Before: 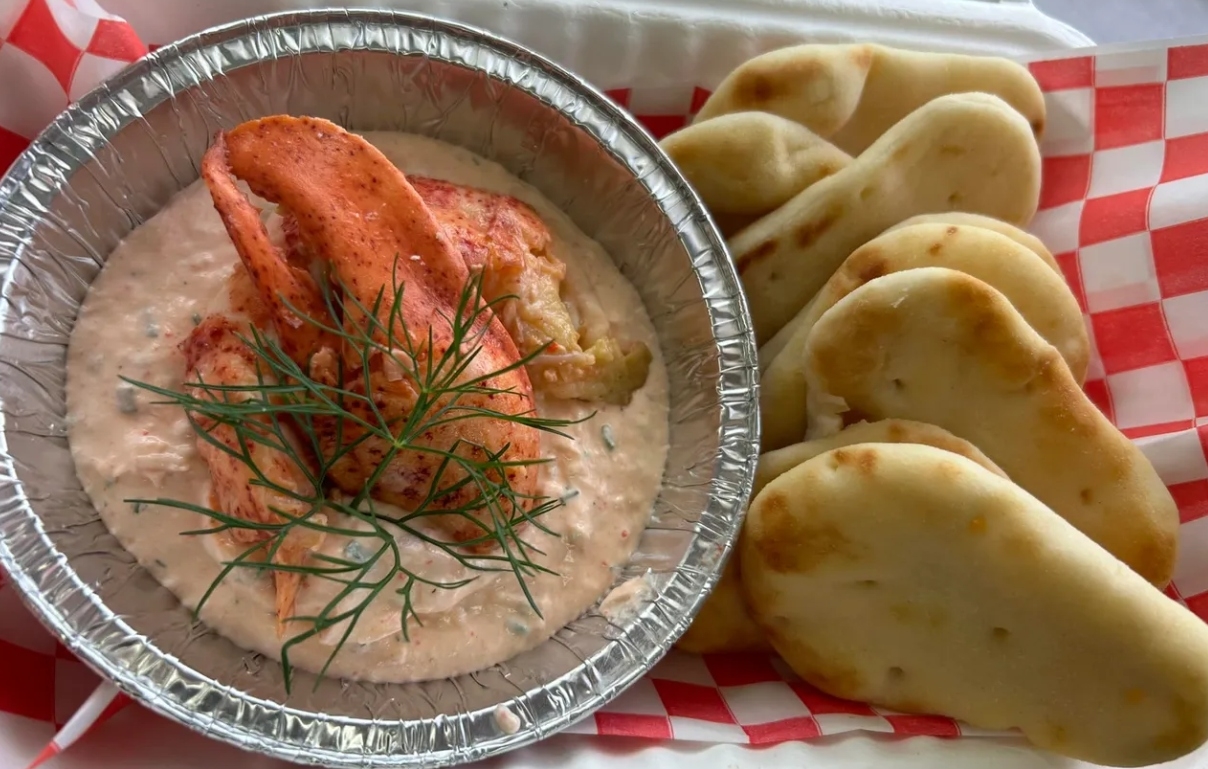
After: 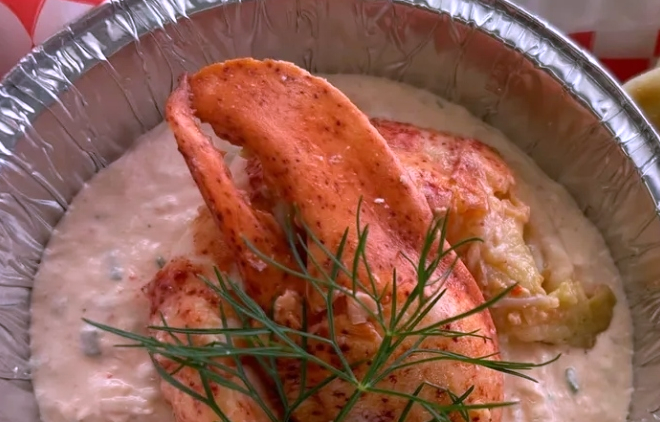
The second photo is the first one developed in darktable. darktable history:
white balance: red 1.042, blue 1.17
crop and rotate: left 3.047%, top 7.509%, right 42.236%, bottom 37.598%
